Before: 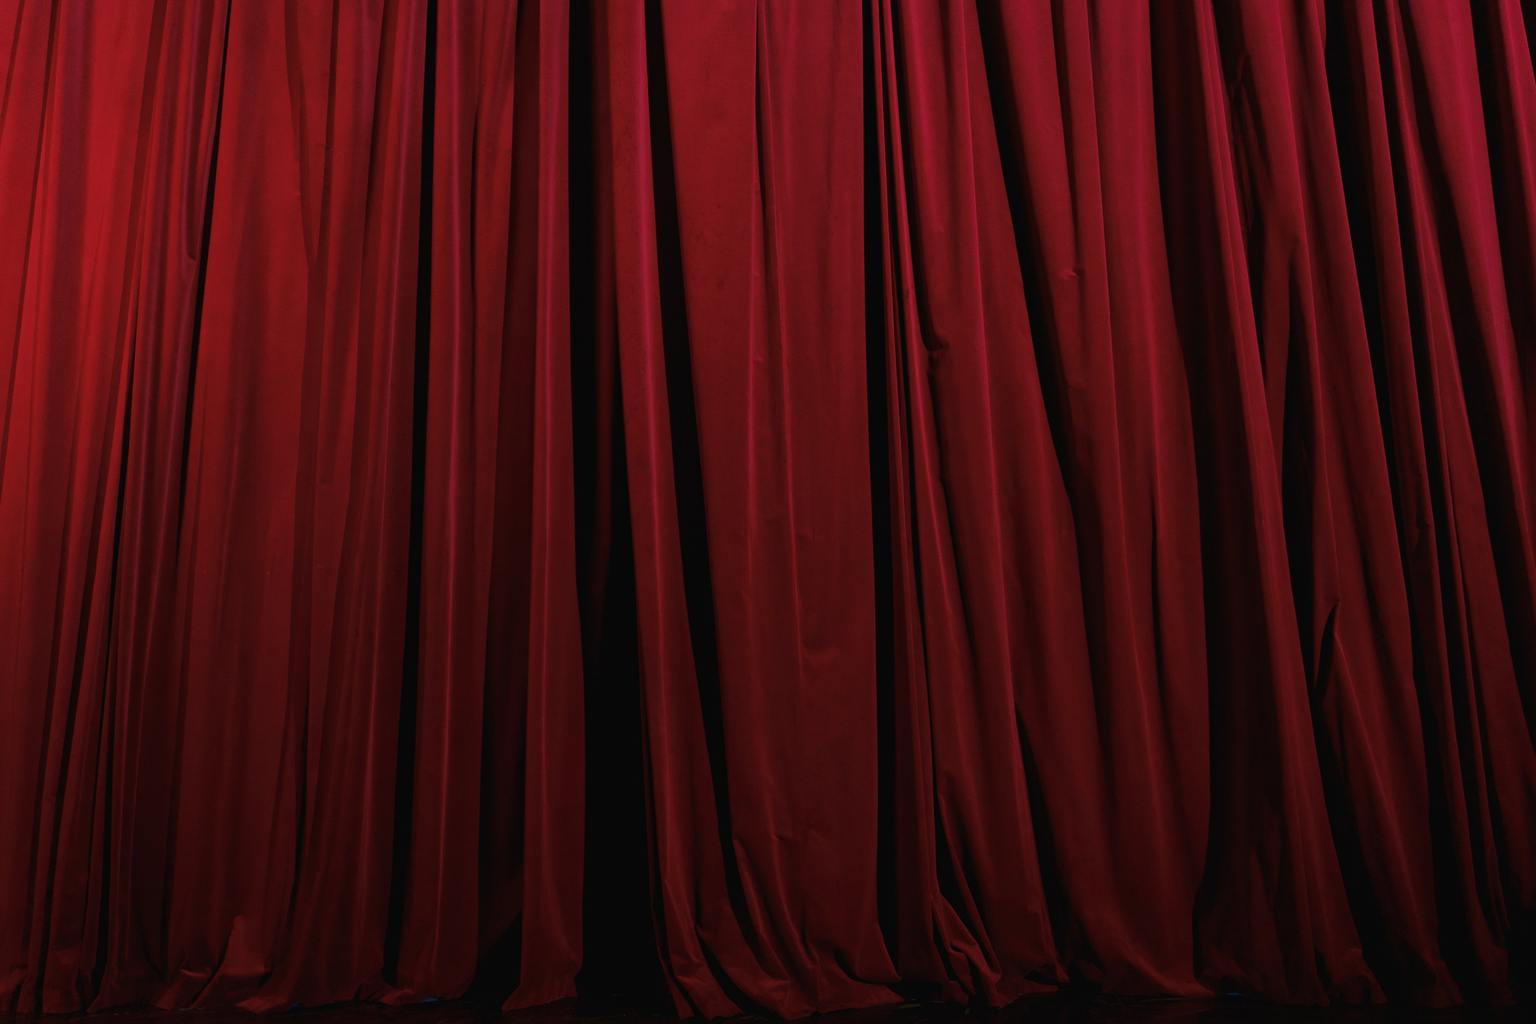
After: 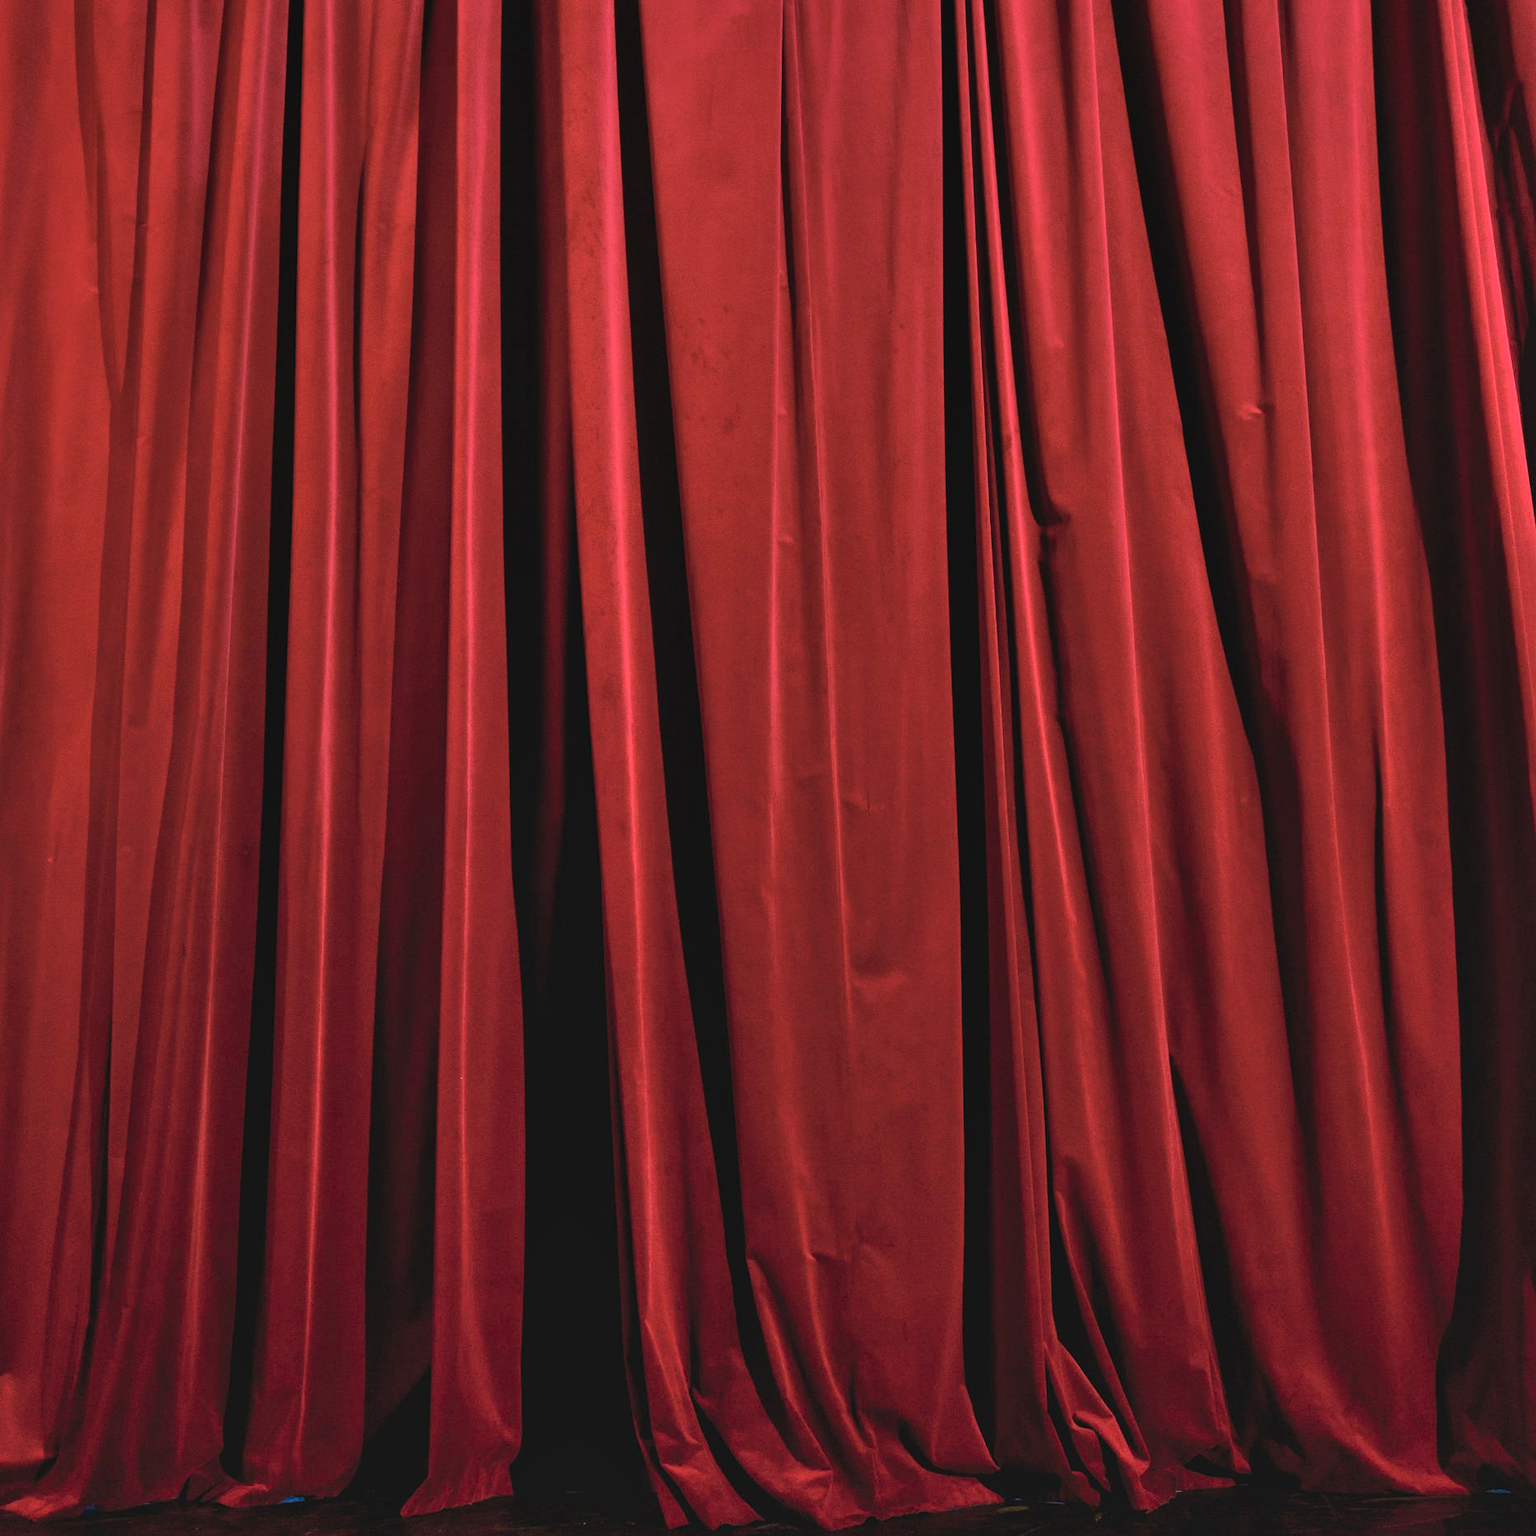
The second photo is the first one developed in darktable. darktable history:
crop and rotate: left 15.301%, right 18.008%
contrast brightness saturation: contrast 0.198, brightness 0.17, saturation 0.22
color zones: curves: ch1 [(0.077, 0.436) (0.25, 0.5) (0.75, 0.5)]
shadows and highlights: shadows 58.89, soften with gaussian
